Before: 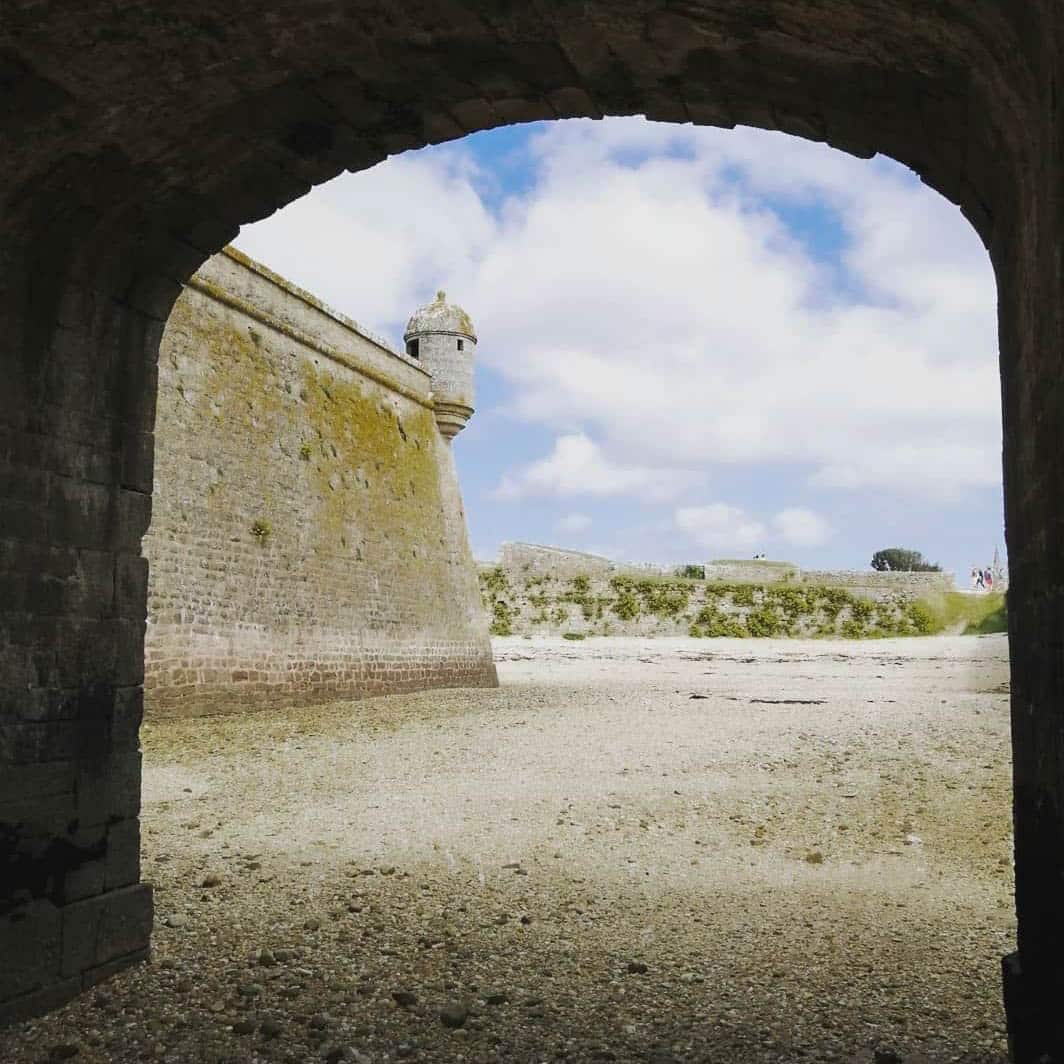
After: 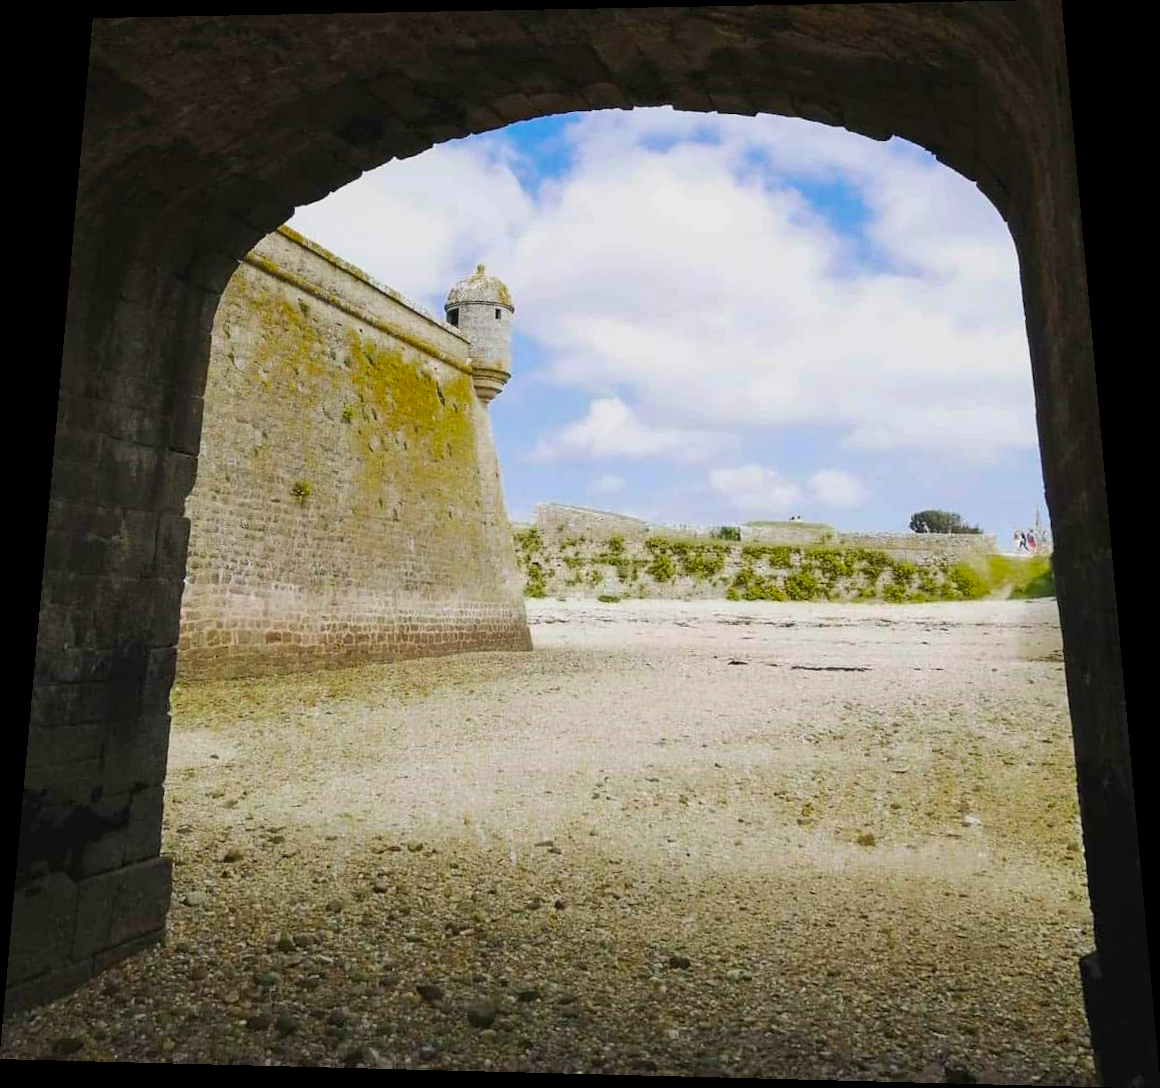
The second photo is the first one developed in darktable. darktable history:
rotate and perspective: rotation 0.128°, lens shift (vertical) -0.181, lens shift (horizontal) -0.044, shear 0.001, automatic cropping off
color balance rgb: perceptual saturation grading › global saturation 25%, global vibrance 20%
